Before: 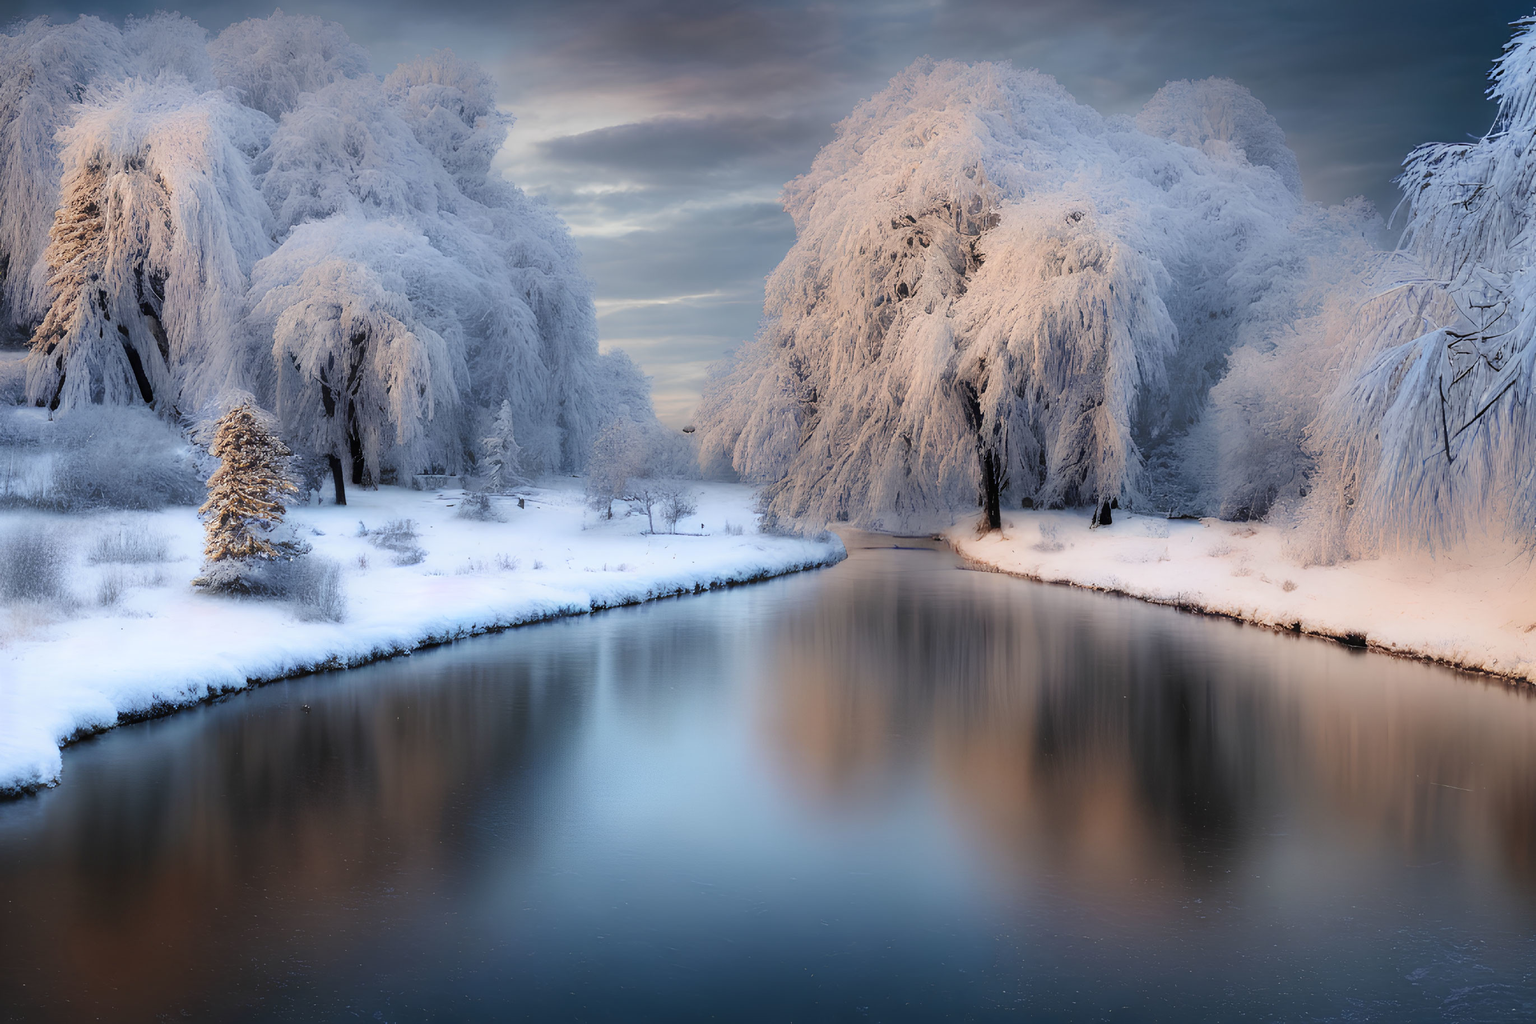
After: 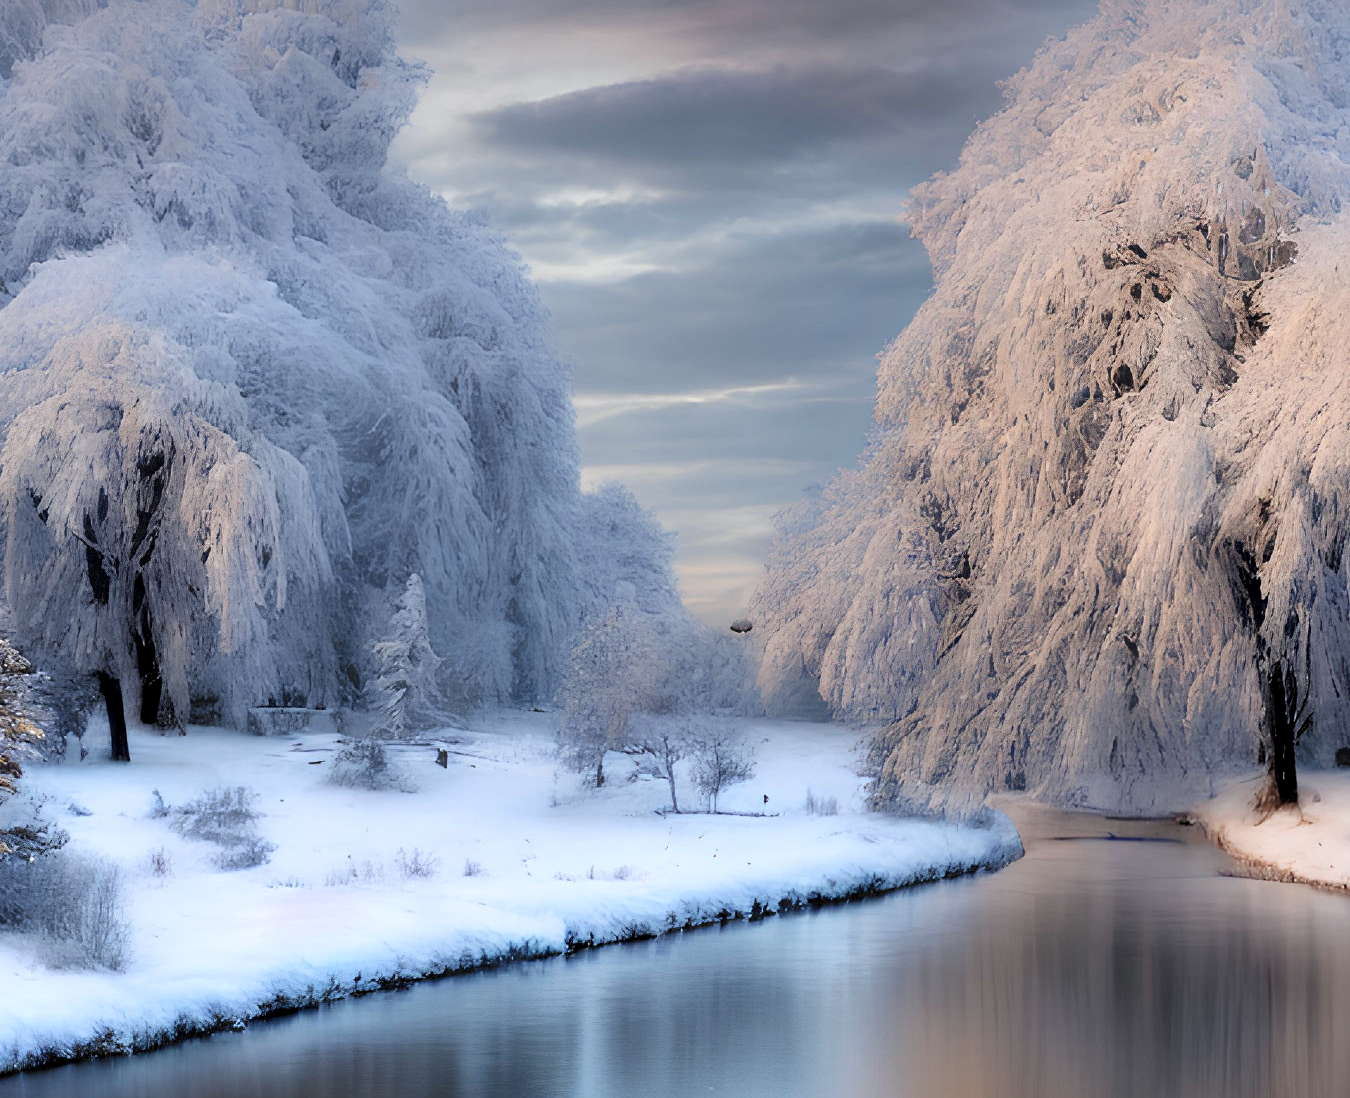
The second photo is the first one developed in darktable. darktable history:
white balance: red 0.988, blue 1.017
crop: left 17.835%, top 7.675%, right 32.881%, bottom 32.213%
contrast equalizer: octaves 7, y [[0.6 ×6], [0.55 ×6], [0 ×6], [0 ×6], [0 ×6]], mix 0.35
